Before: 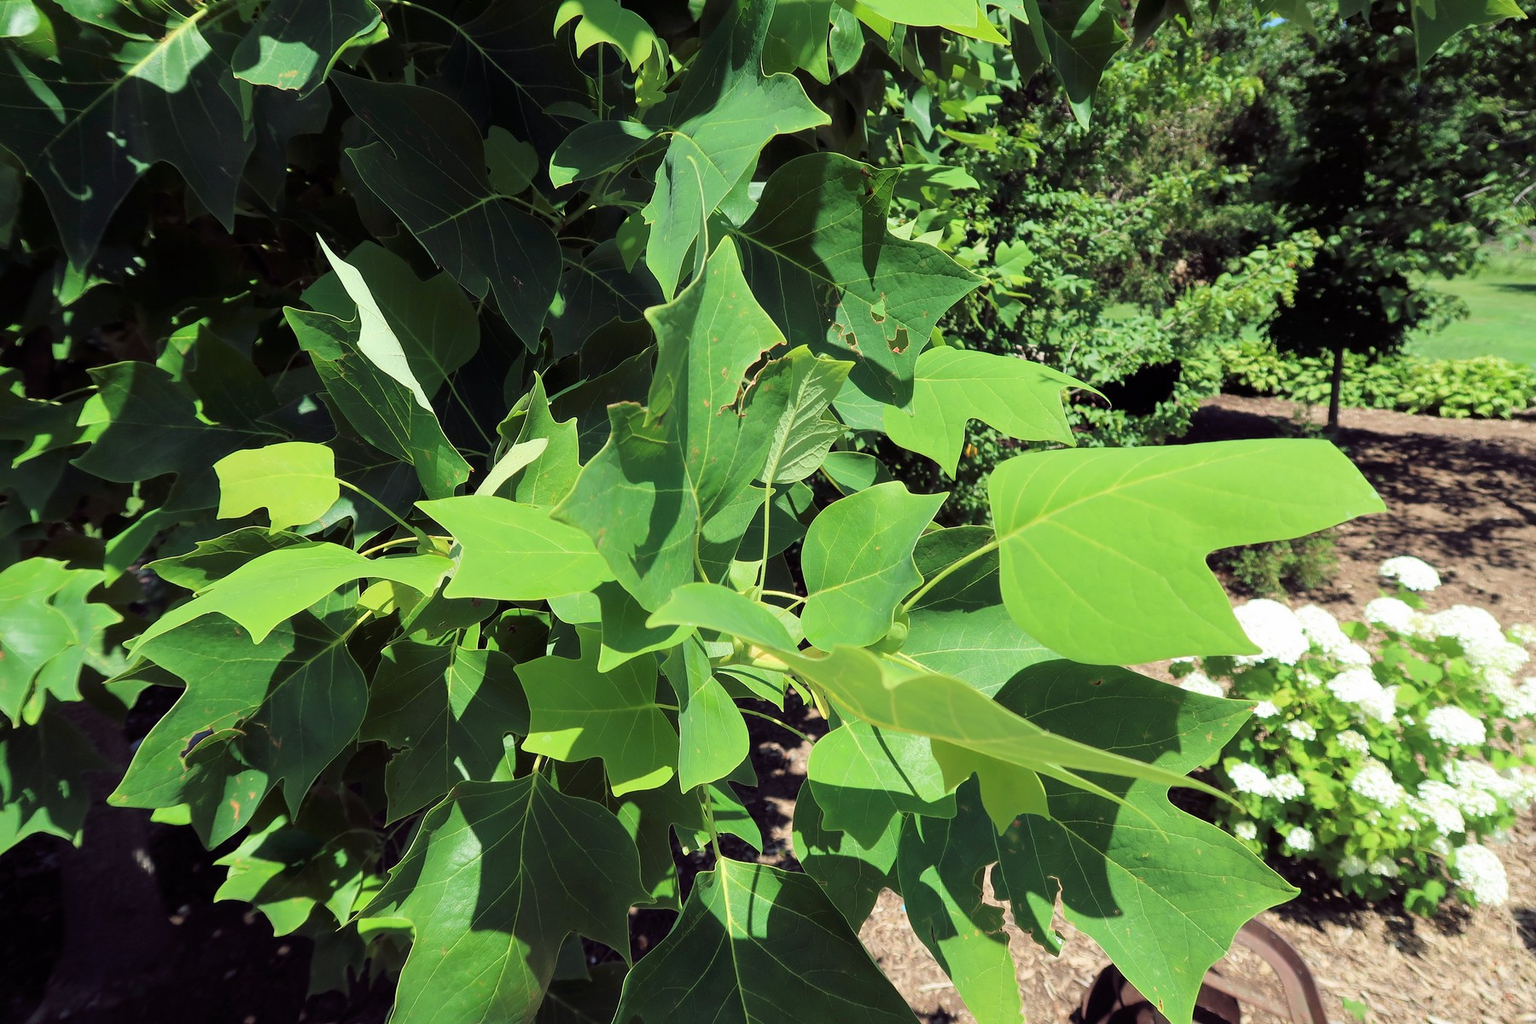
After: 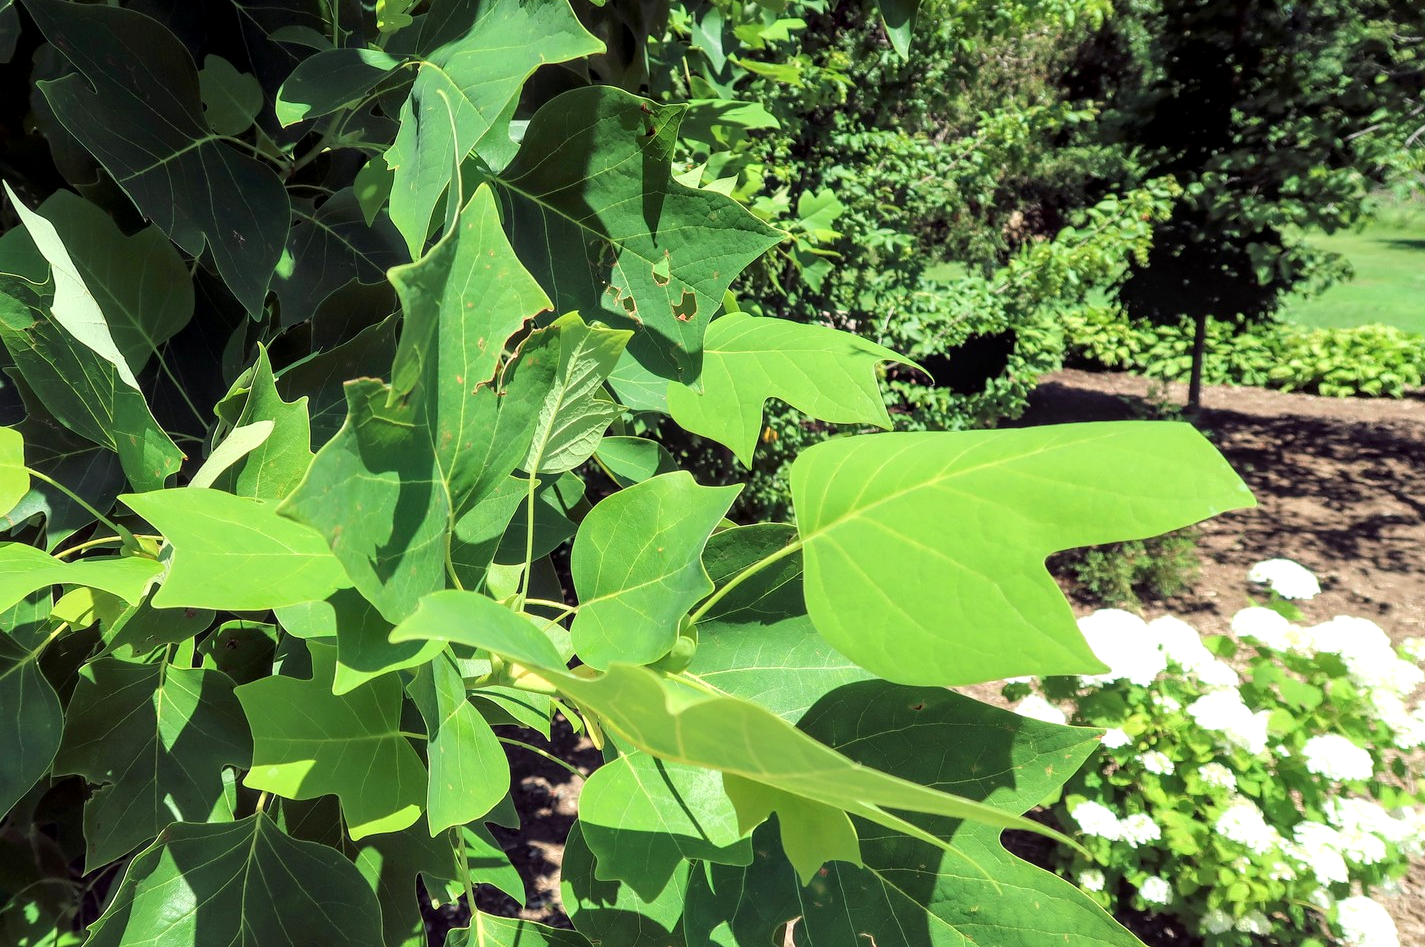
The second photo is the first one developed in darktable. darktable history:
tone equalizer: edges refinement/feathering 500, mask exposure compensation -1.57 EV, preserve details no
crop and rotate: left 20.494%, top 7.773%, right 0.322%, bottom 13.31%
local contrast: on, module defaults
exposure: black level correction 0.002, exposure 0.298 EV, compensate exposure bias true, compensate highlight preservation false
